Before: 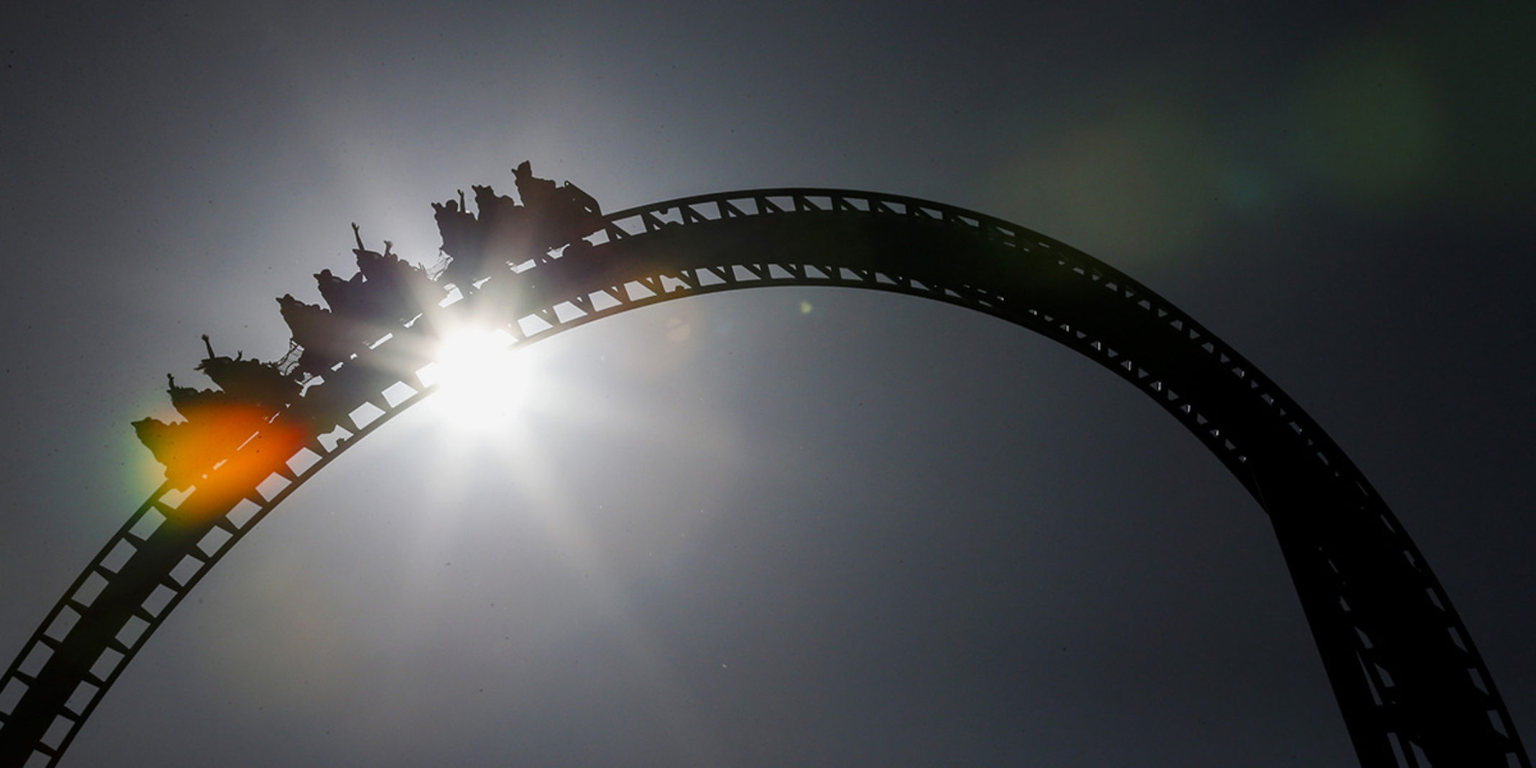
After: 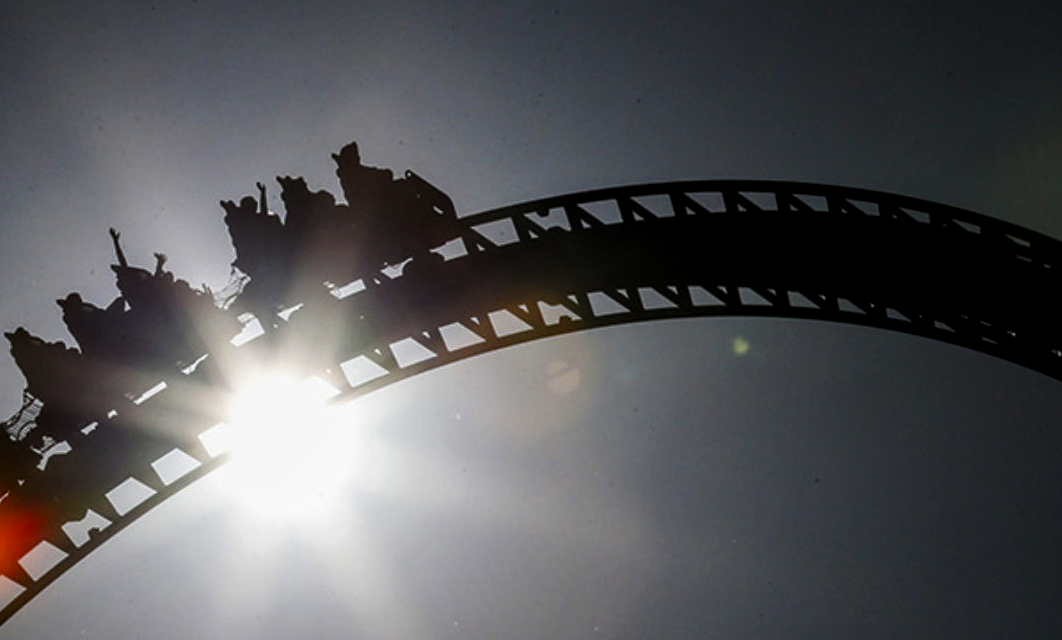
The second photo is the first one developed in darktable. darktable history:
crop: left 17.77%, top 7.684%, right 32.44%, bottom 32.328%
local contrast: on, module defaults
tone curve: curves: ch0 [(0, 0) (0.153, 0.056) (1, 1)], preserve colors none
